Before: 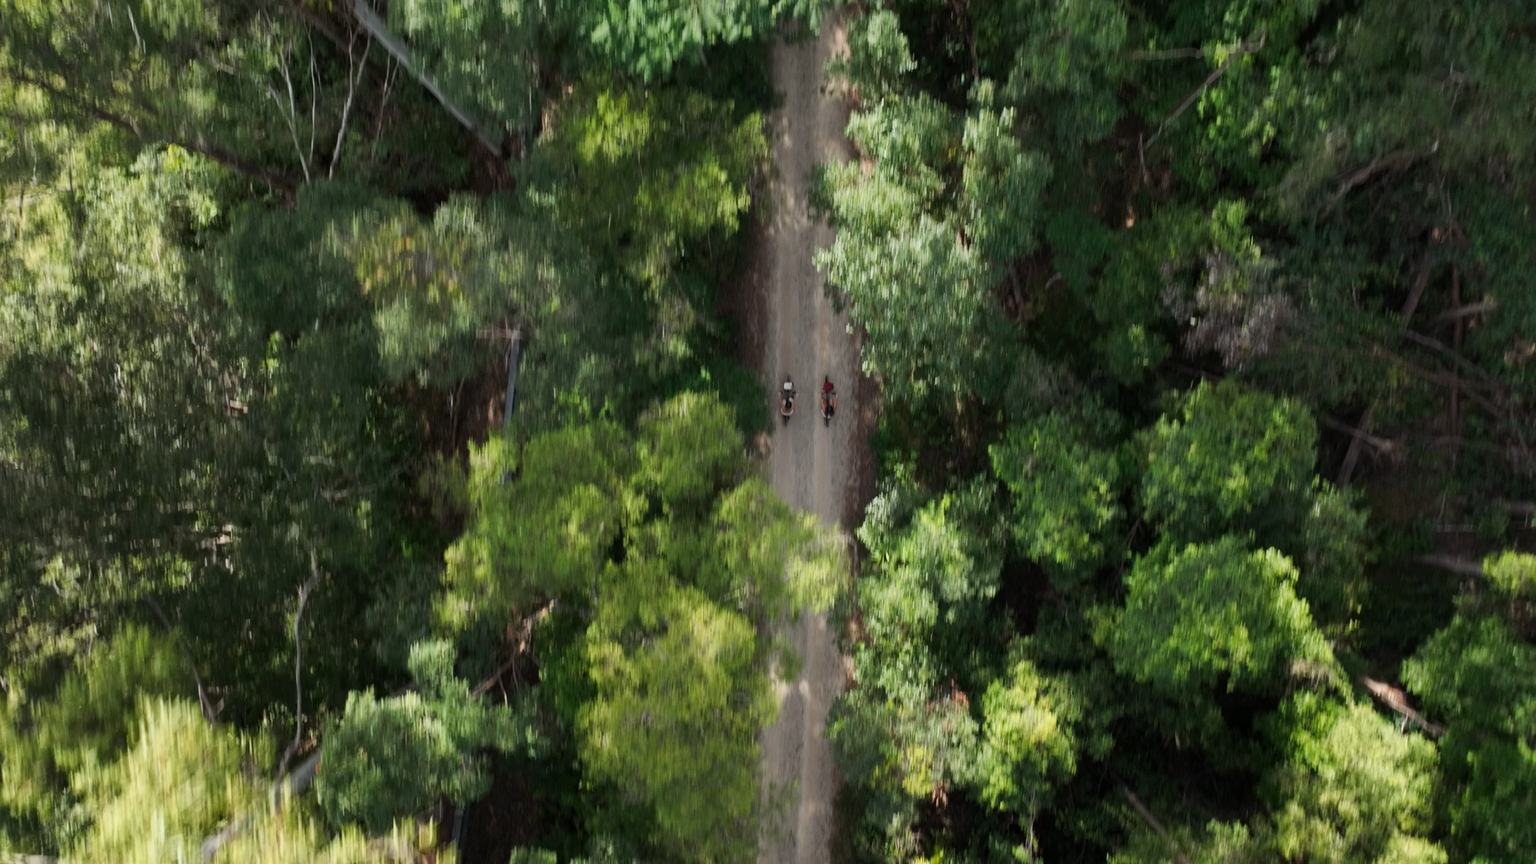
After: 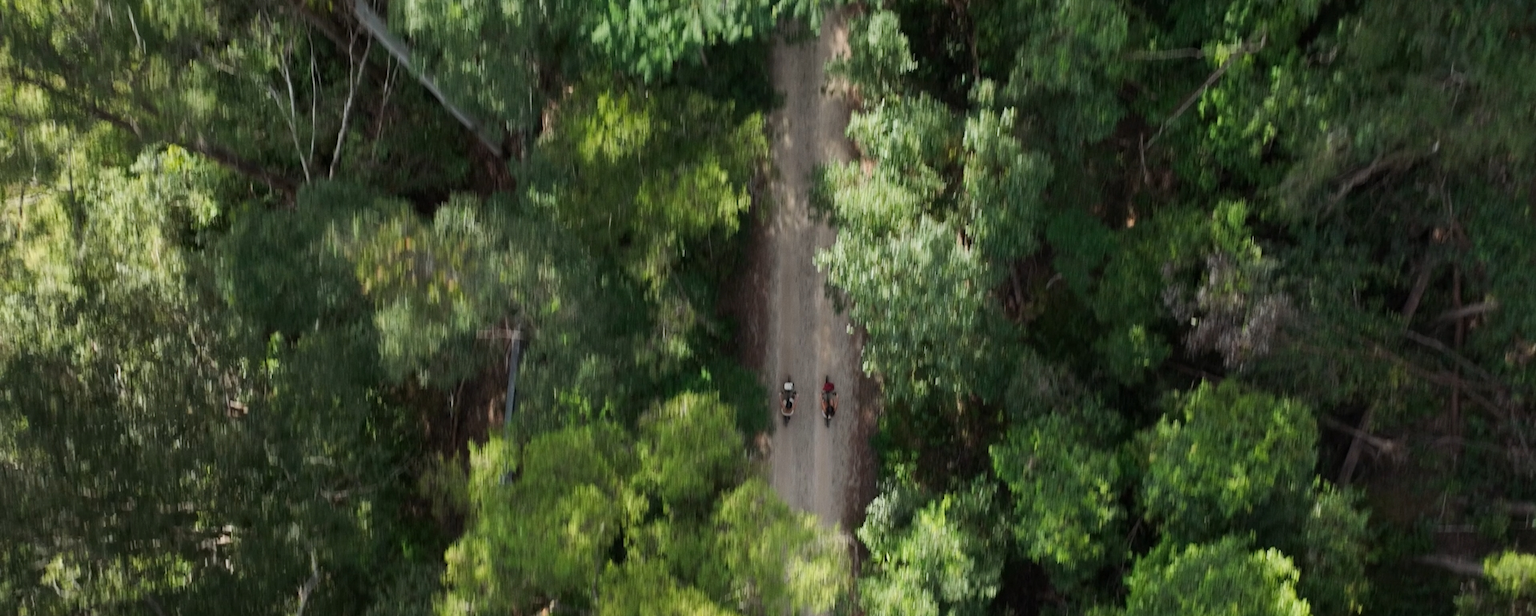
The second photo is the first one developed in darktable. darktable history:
crop: right 0.001%, bottom 28.629%
